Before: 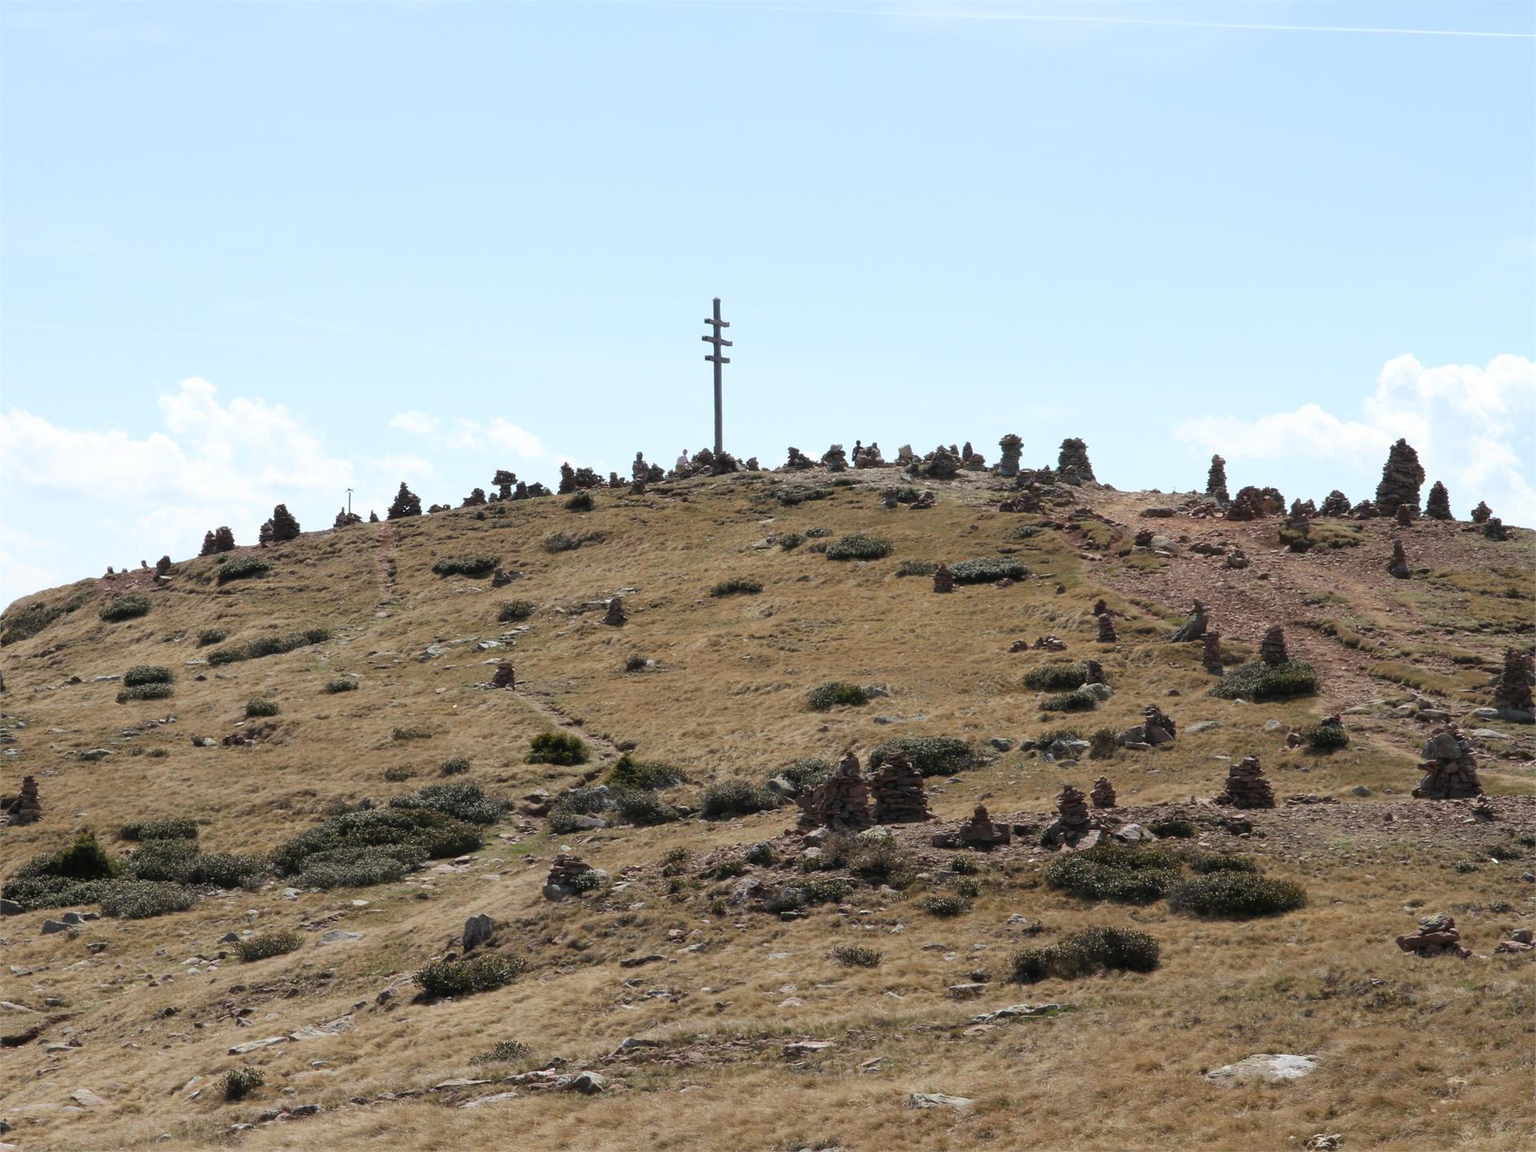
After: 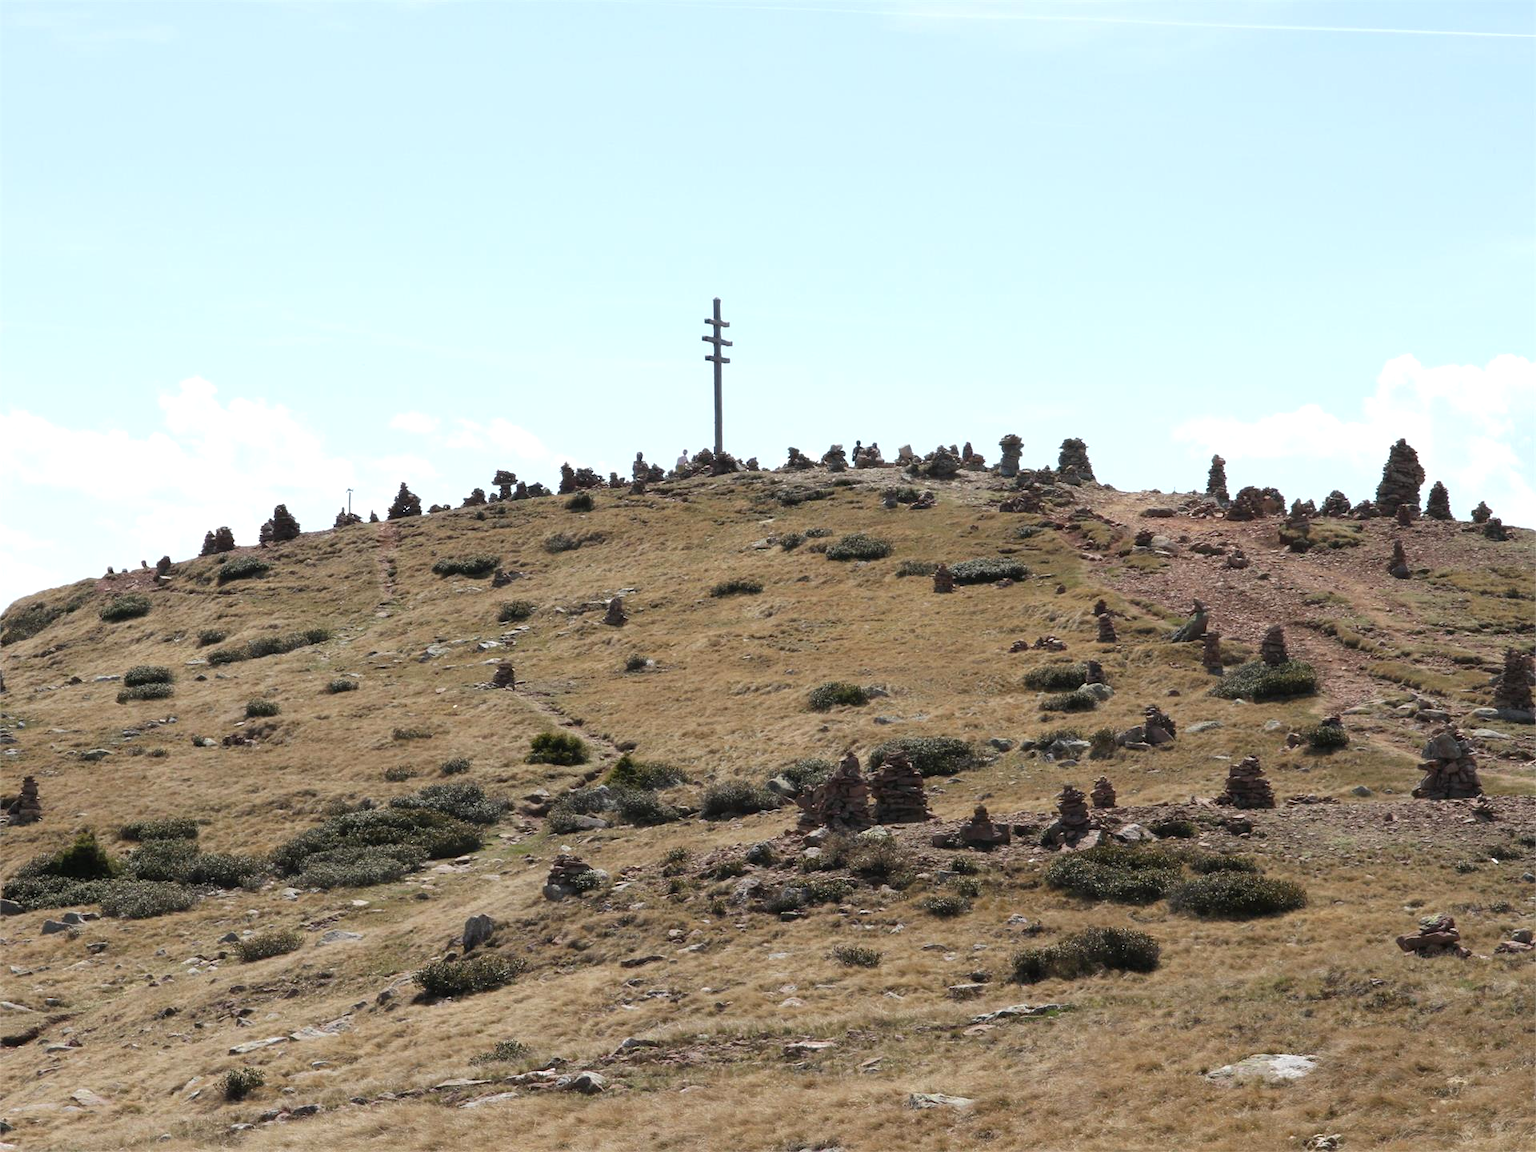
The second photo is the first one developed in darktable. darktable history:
exposure: exposure 0.202 EV, compensate highlight preservation false
